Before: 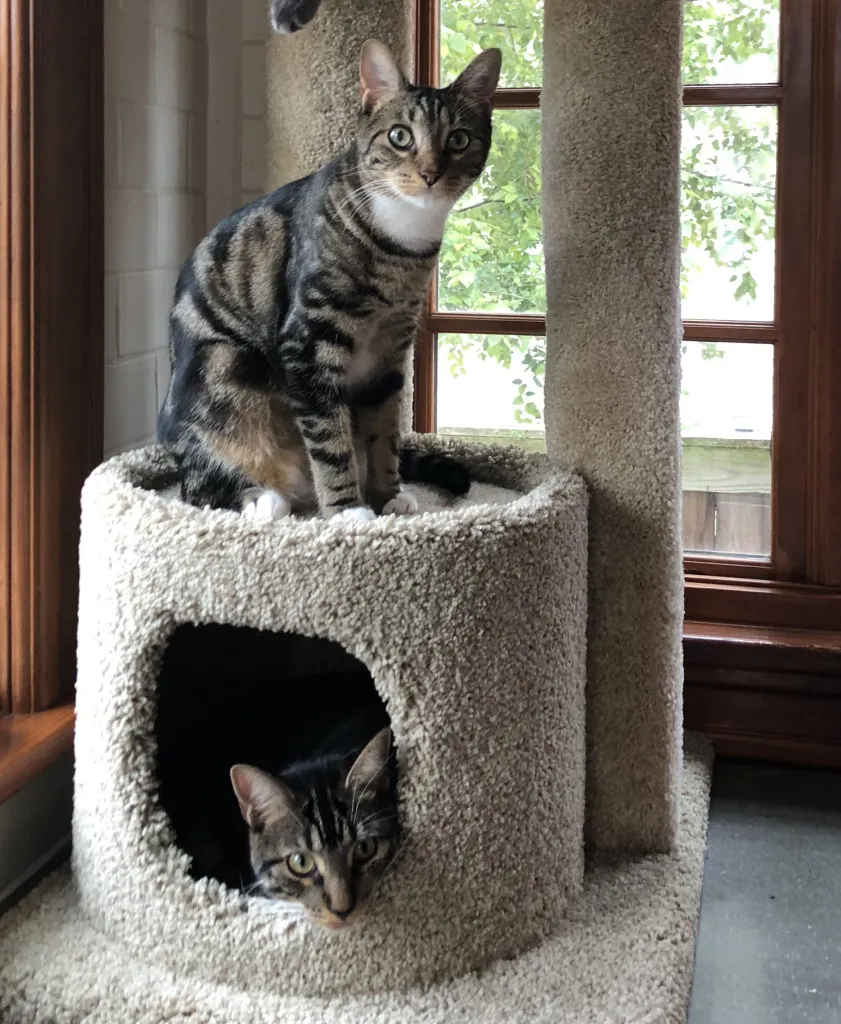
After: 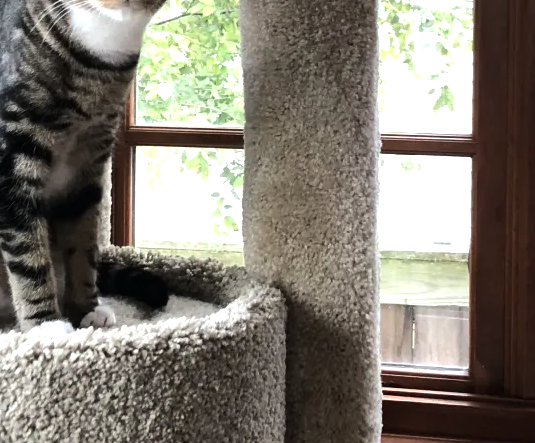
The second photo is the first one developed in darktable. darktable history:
crop: left 36.005%, top 18.293%, right 0.31%, bottom 38.444%
tone equalizer: -8 EV -0.75 EV, -7 EV -0.7 EV, -6 EV -0.6 EV, -5 EV -0.4 EV, -3 EV 0.4 EV, -2 EV 0.6 EV, -1 EV 0.7 EV, +0 EV 0.75 EV, edges refinement/feathering 500, mask exposure compensation -1.57 EV, preserve details no
